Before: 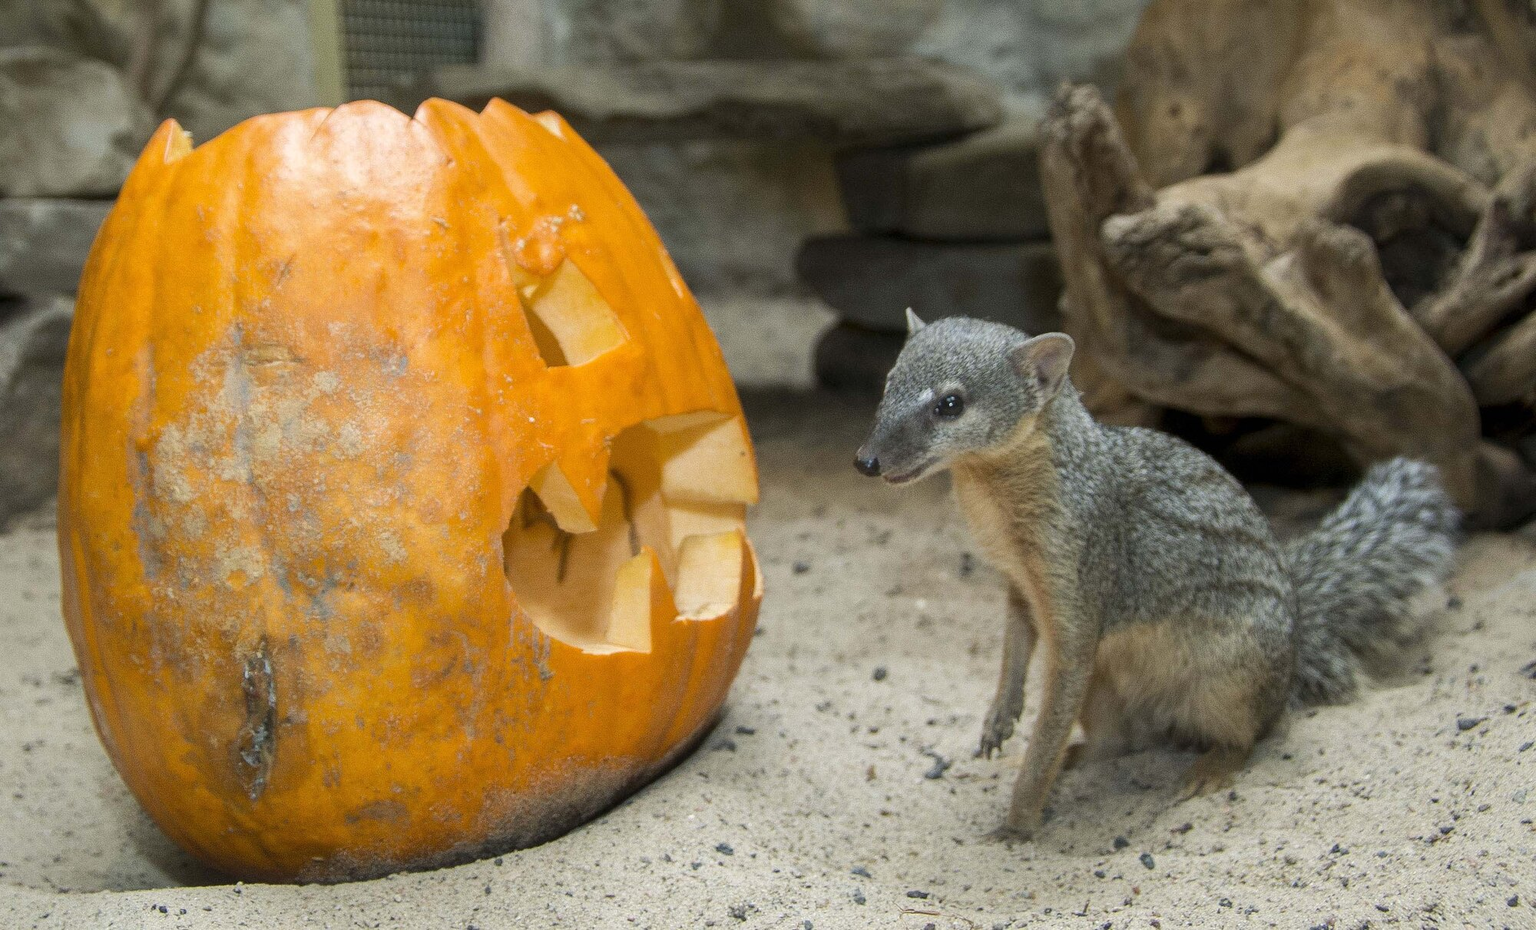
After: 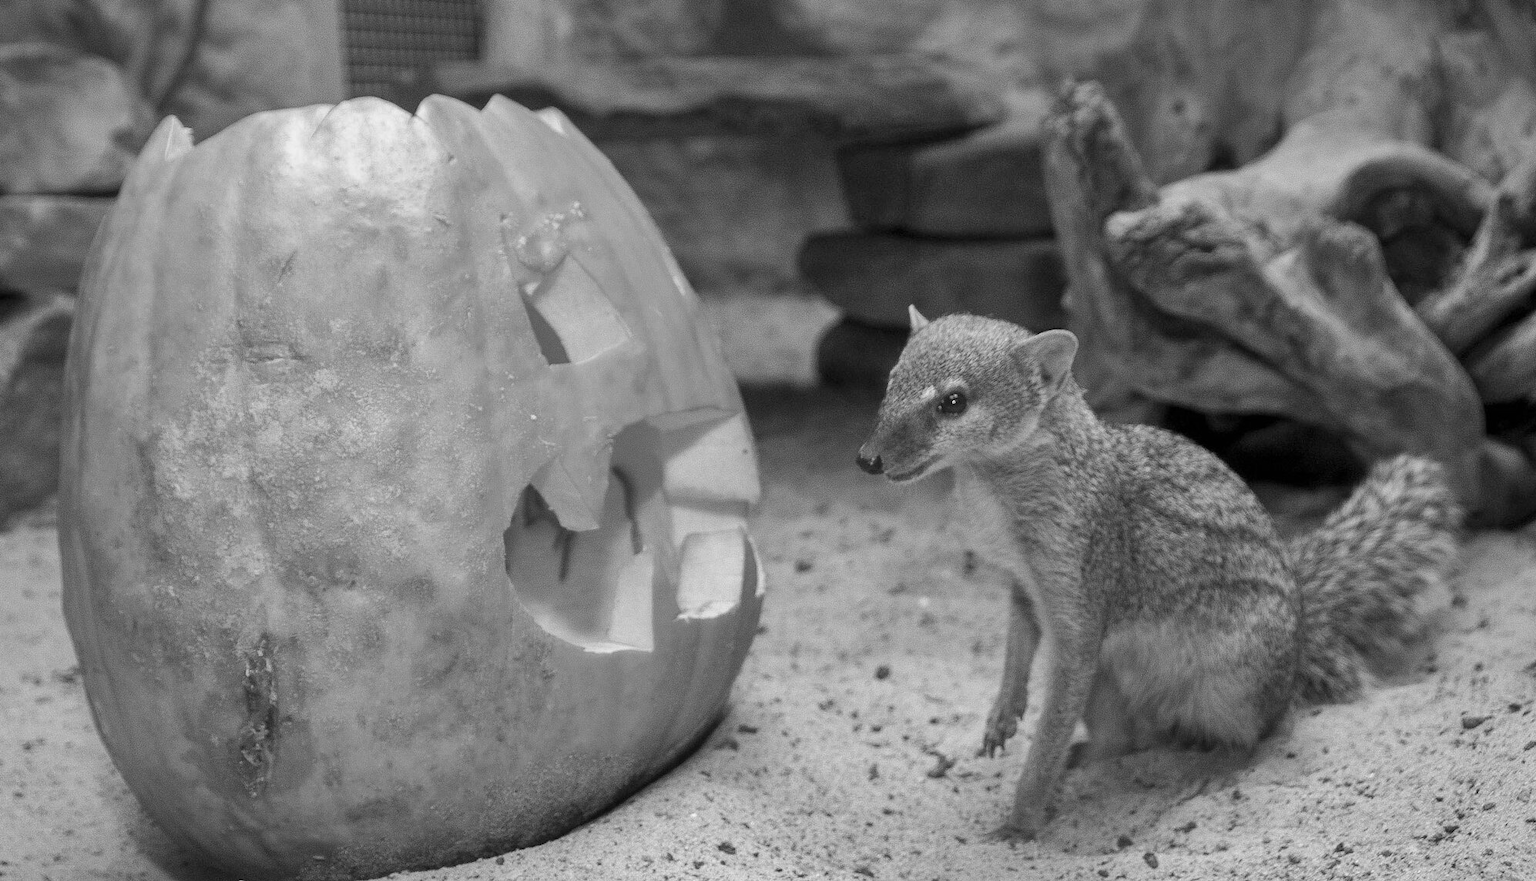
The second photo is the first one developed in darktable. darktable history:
shadows and highlights: low approximation 0.01, soften with gaussian
monochrome: on, module defaults
crop: top 0.448%, right 0.264%, bottom 5.045%
